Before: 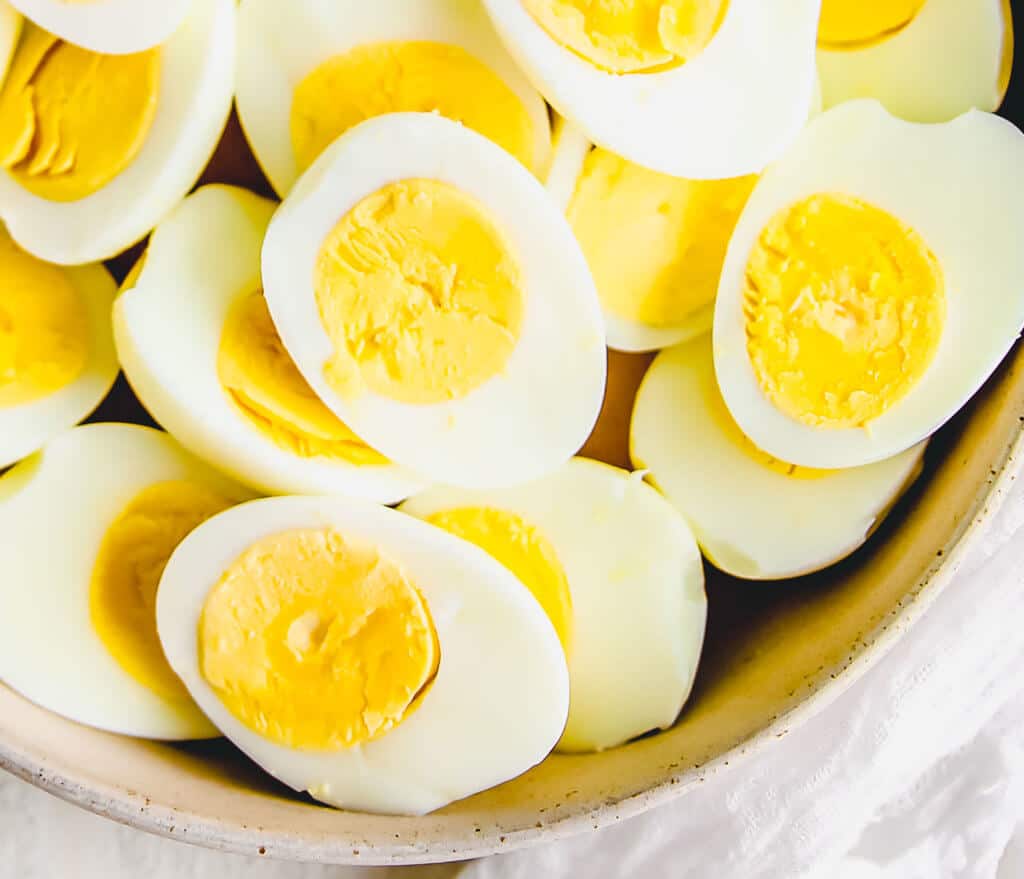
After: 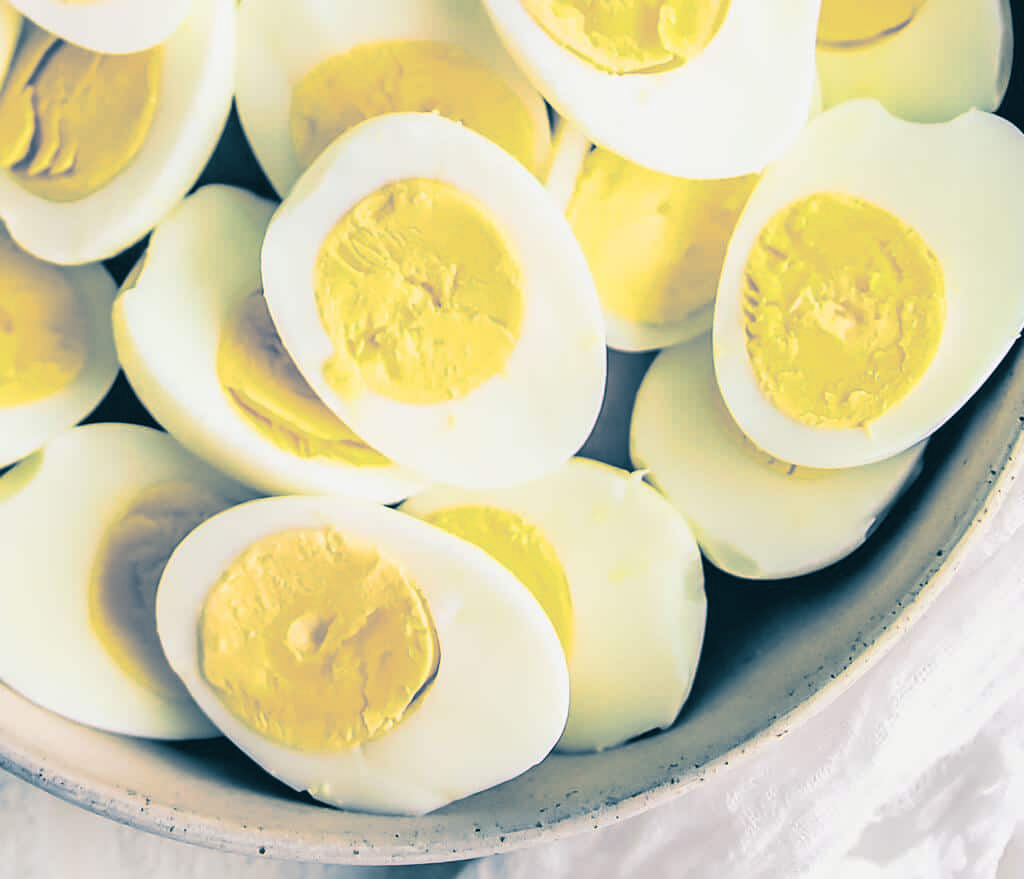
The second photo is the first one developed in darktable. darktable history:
split-toning: shadows › hue 212.4°, balance -70
color balance: contrast fulcrum 17.78%
